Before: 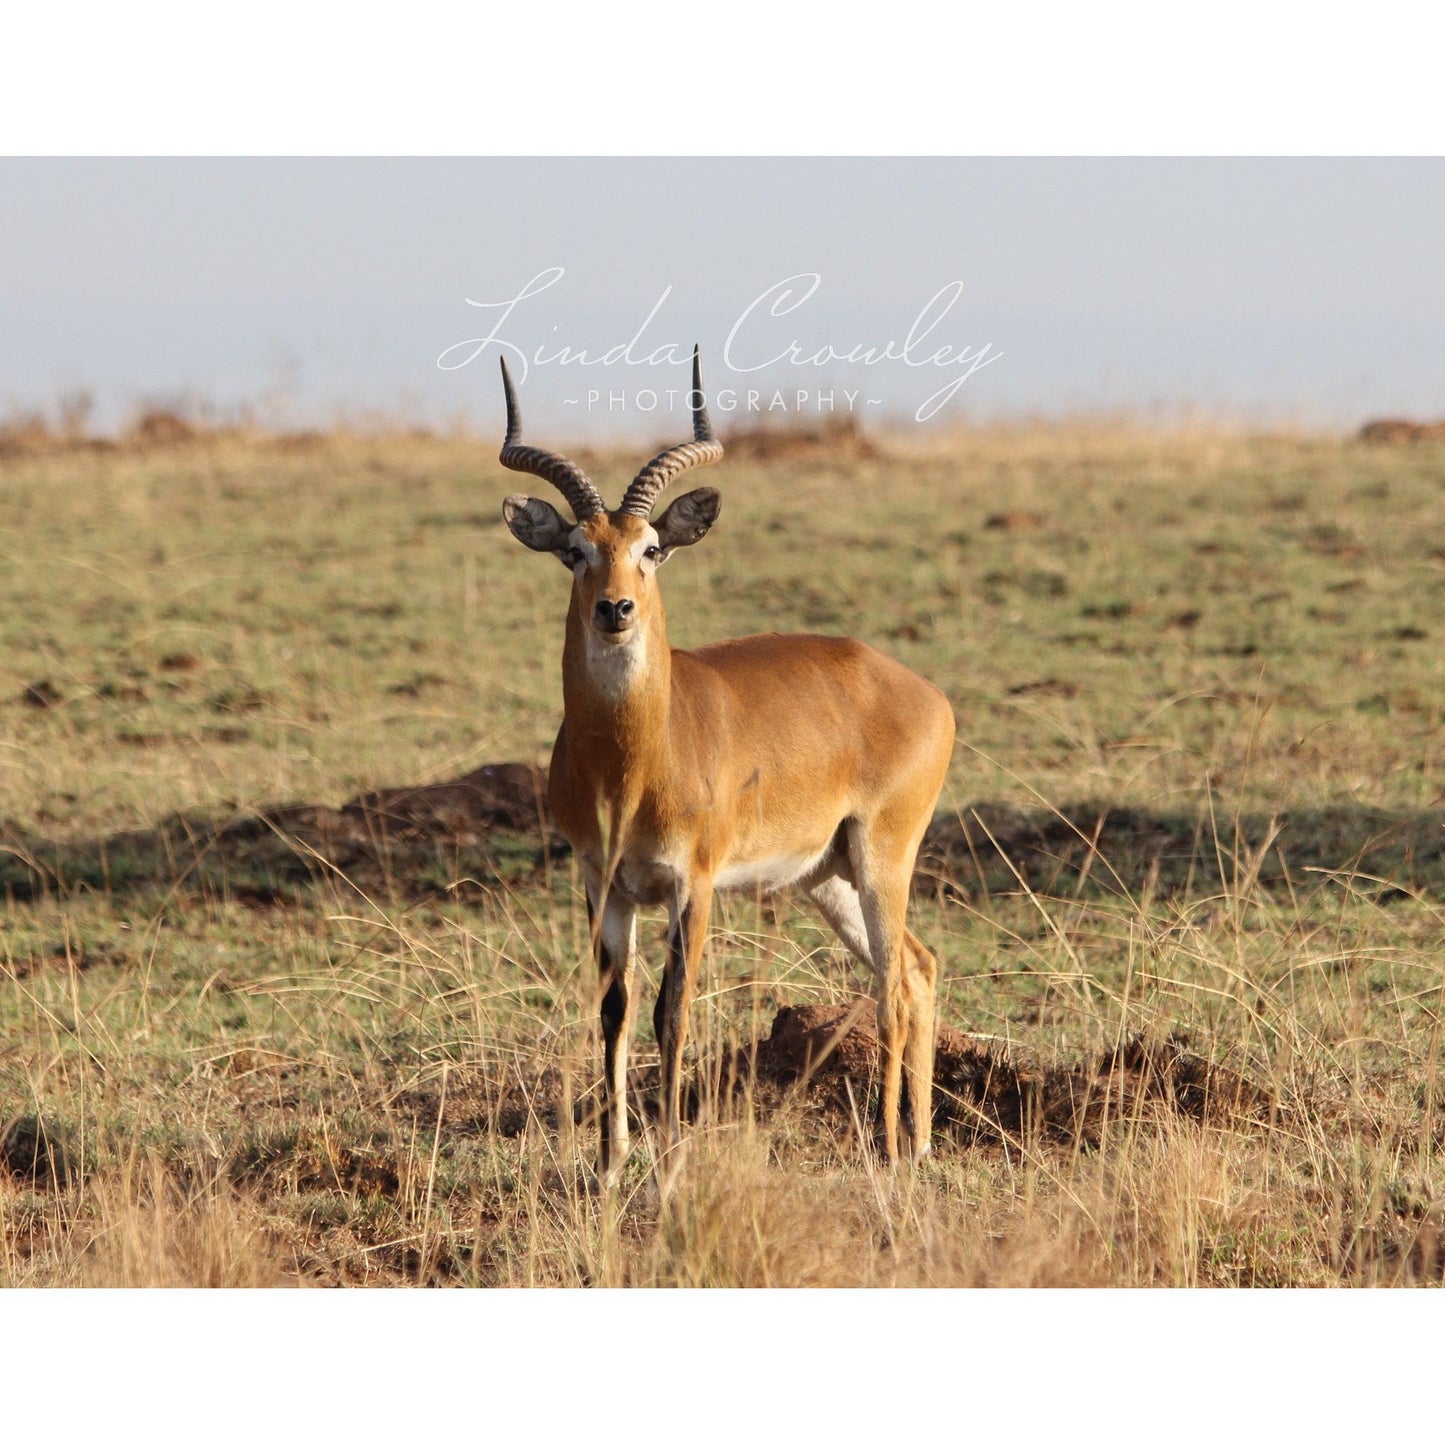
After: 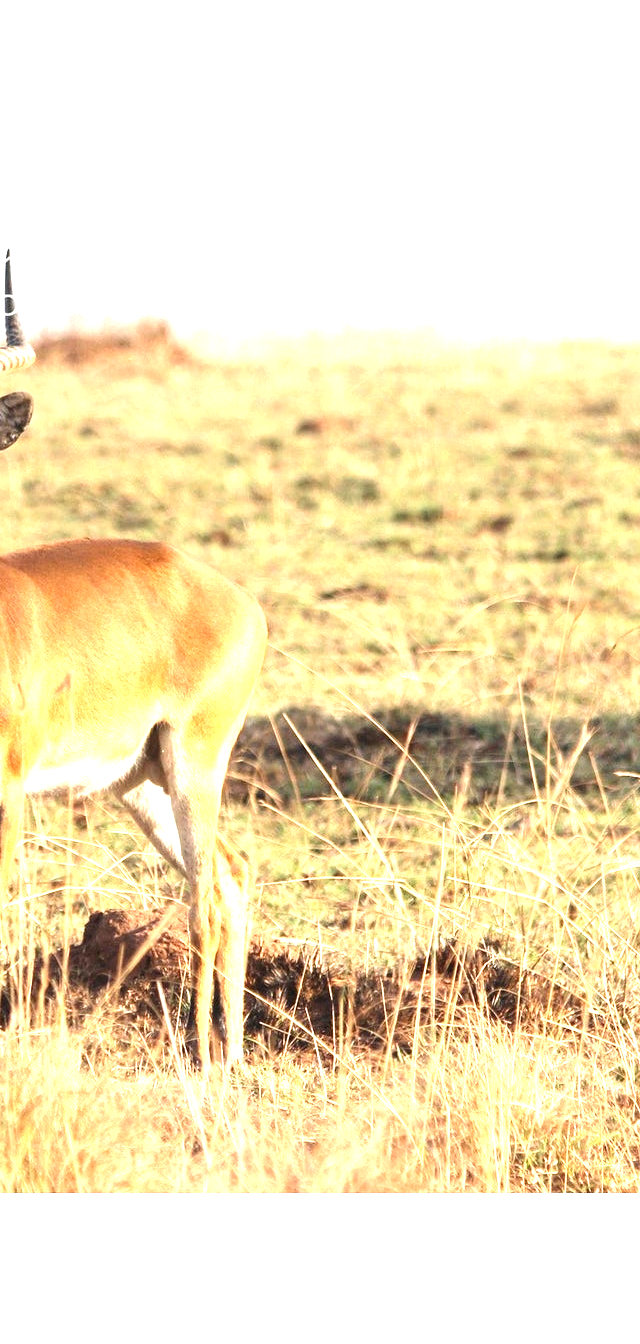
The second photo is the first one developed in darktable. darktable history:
crop: left 47.628%, top 6.643%, right 7.874%
exposure: black level correction 0, exposure 1.625 EV, compensate exposure bias true, compensate highlight preservation false
